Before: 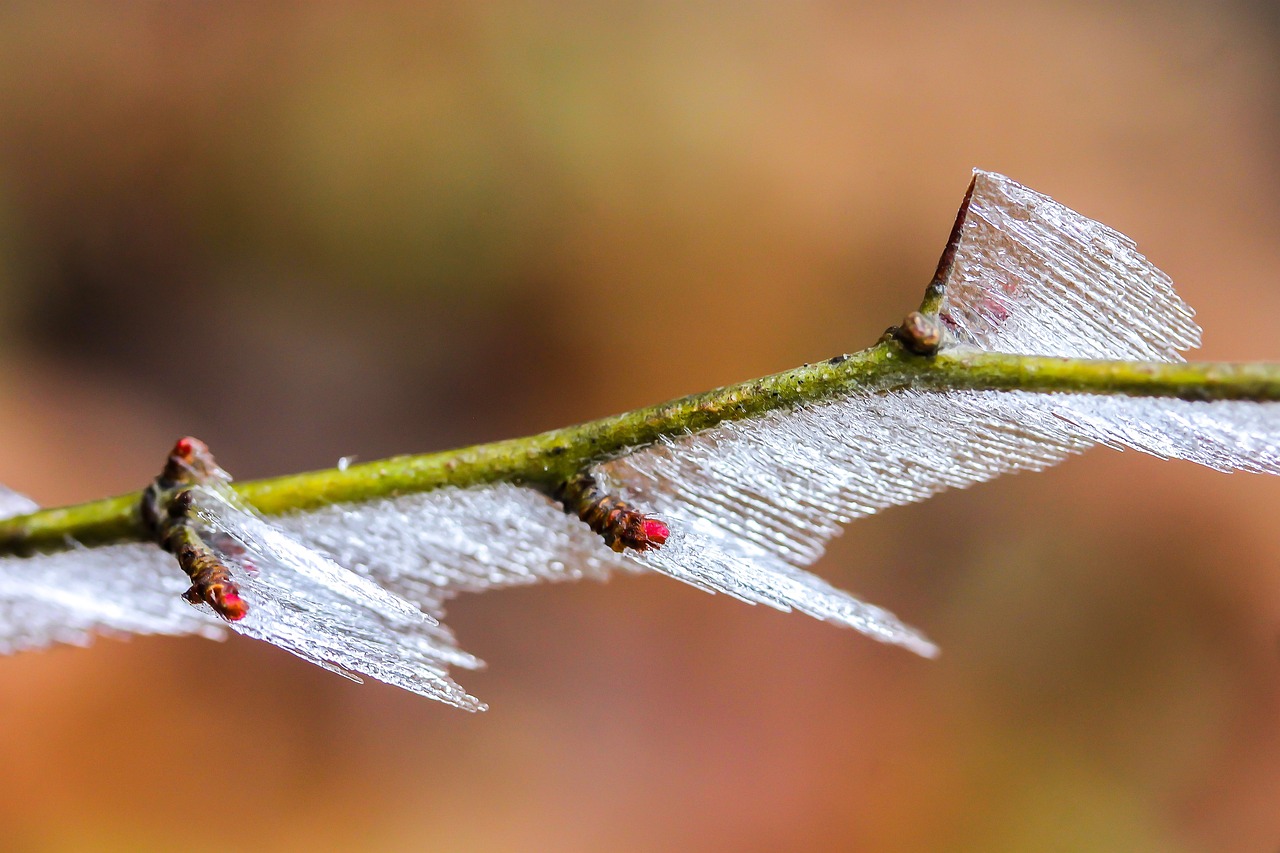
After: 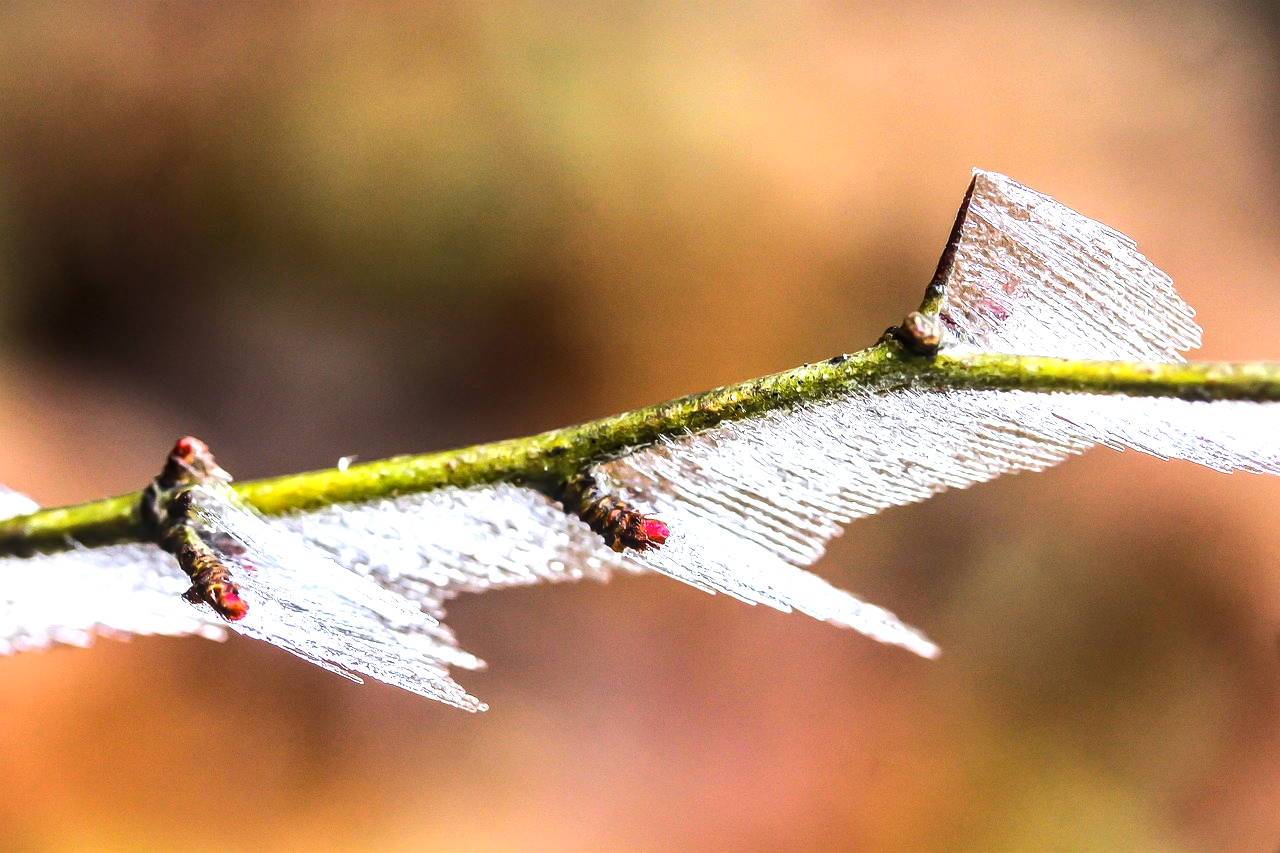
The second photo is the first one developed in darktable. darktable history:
local contrast: on, module defaults
tone equalizer: -8 EV -1.07 EV, -7 EV -0.982 EV, -6 EV -0.875 EV, -5 EV -0.558 EV, -3 EV 0.559 EV, -2 EV 0.869 EV, -1 EV 1 EV, +0 EV 1.05 EV, edges refinement/feathering 500, mask exposure compensation -1.57 EV, preserve details no
